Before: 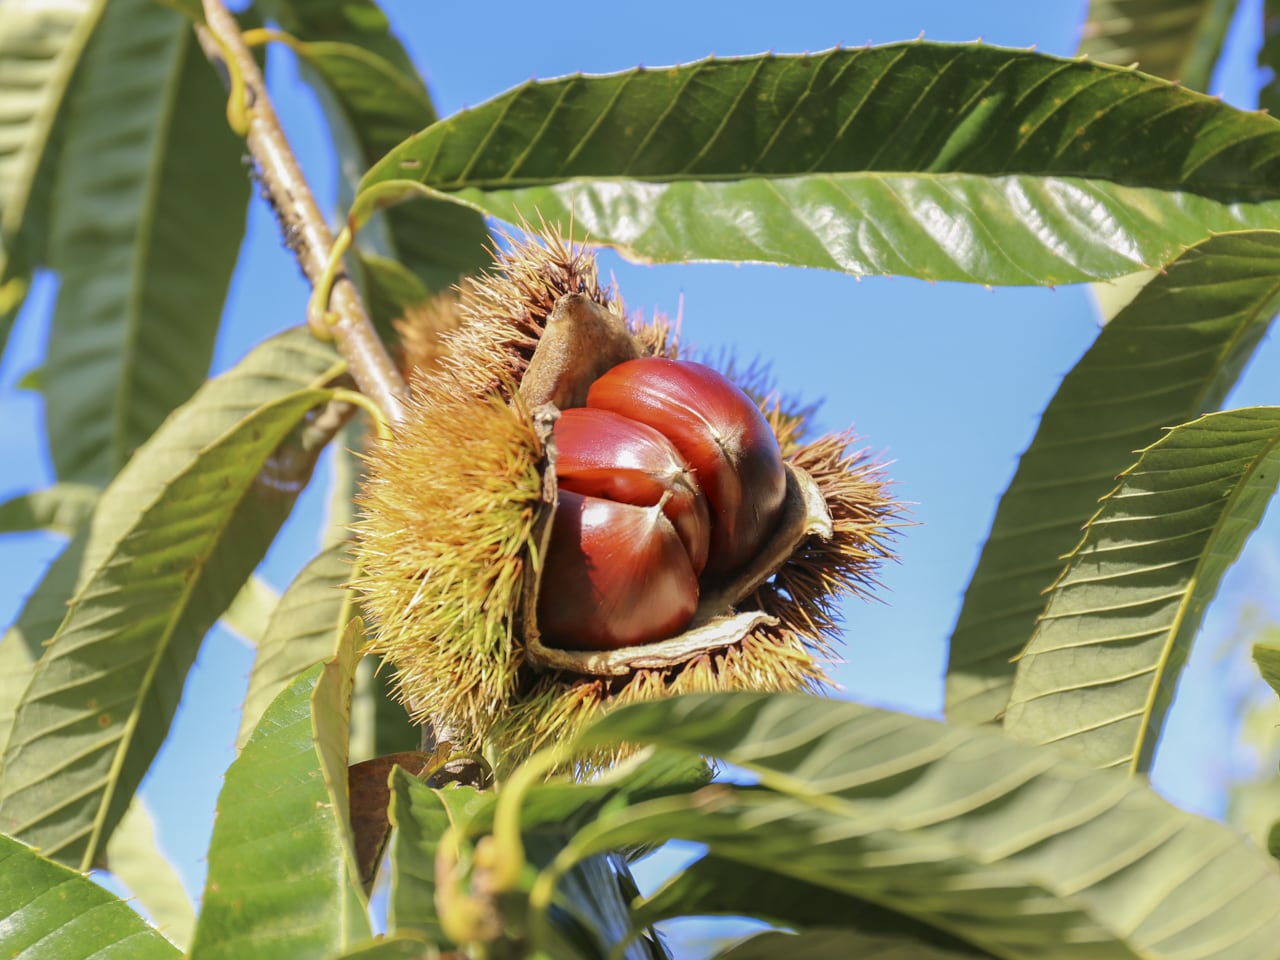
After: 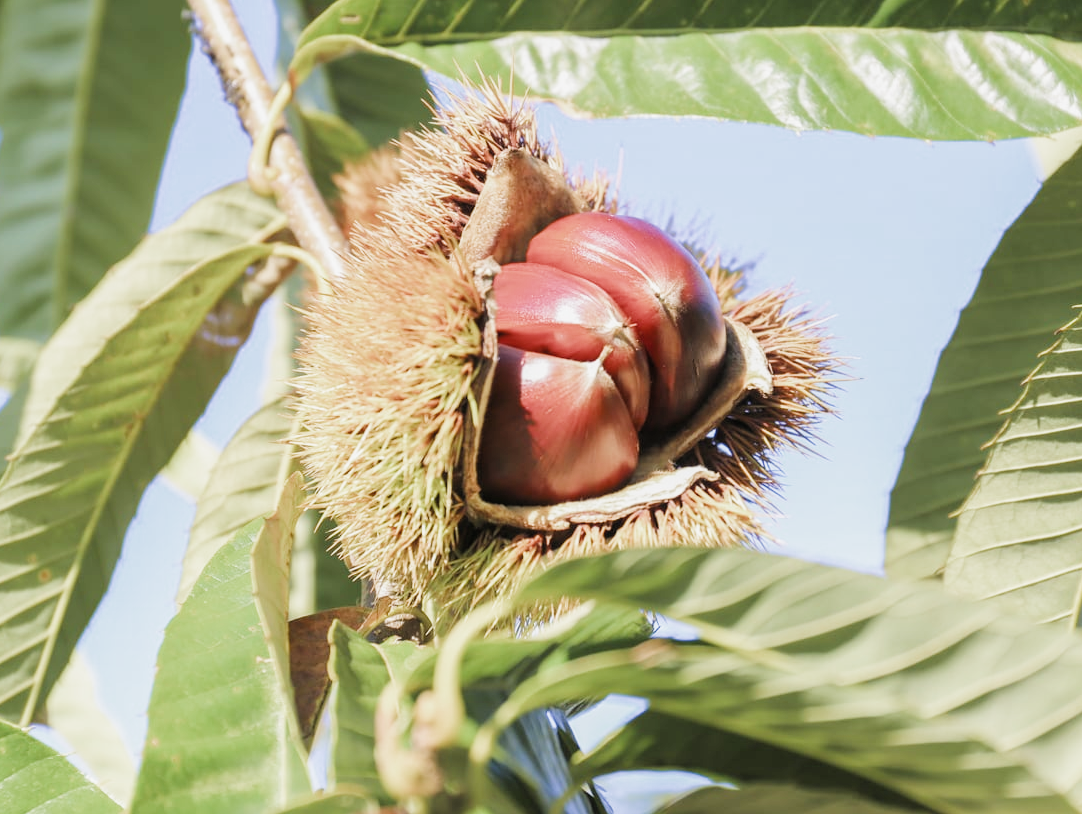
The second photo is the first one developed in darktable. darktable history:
exposure: black level correction -0.001, exposure 0.907 EV, compensate highlight preservation false
crop and rotate: left 4.741%, top 15.165%, right 10.705%
filmic rgb: black relative exposure -8.01 EV, white relative exposure 3.95 EV, hardness 4.19, contrast 0.99, color science v4 (2020)
